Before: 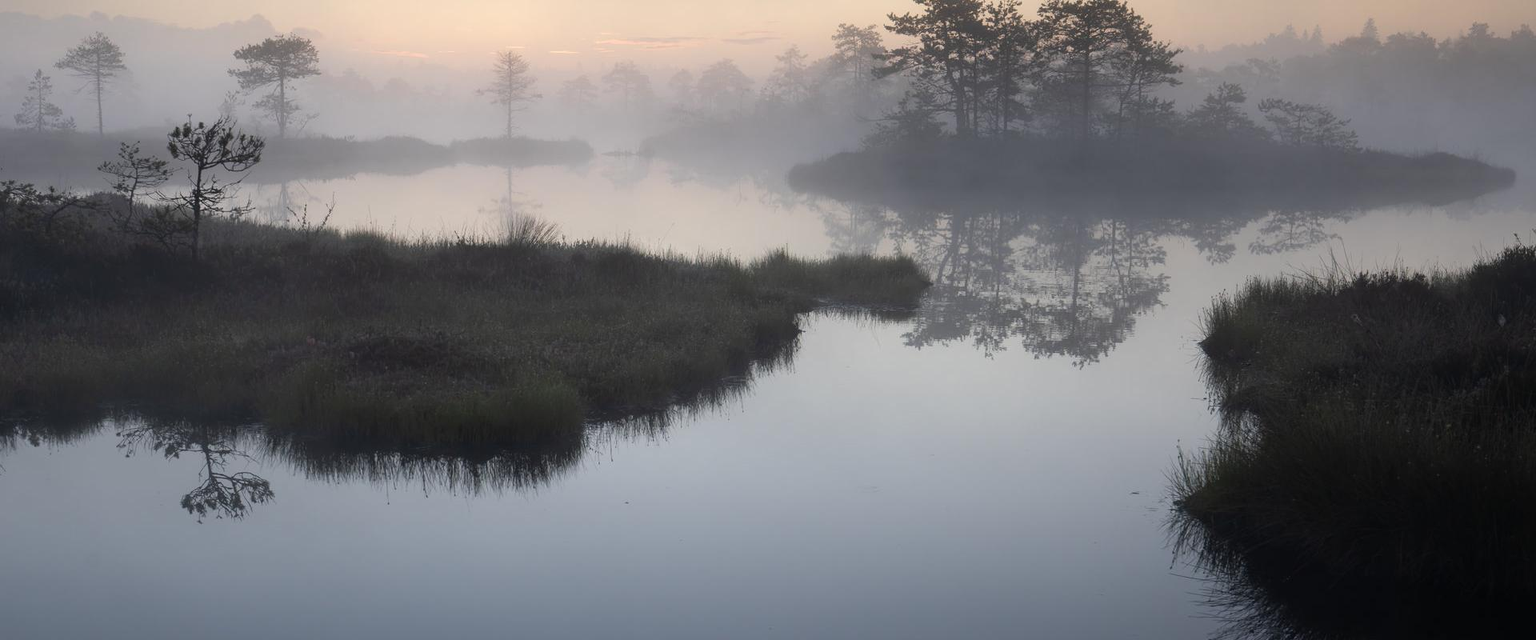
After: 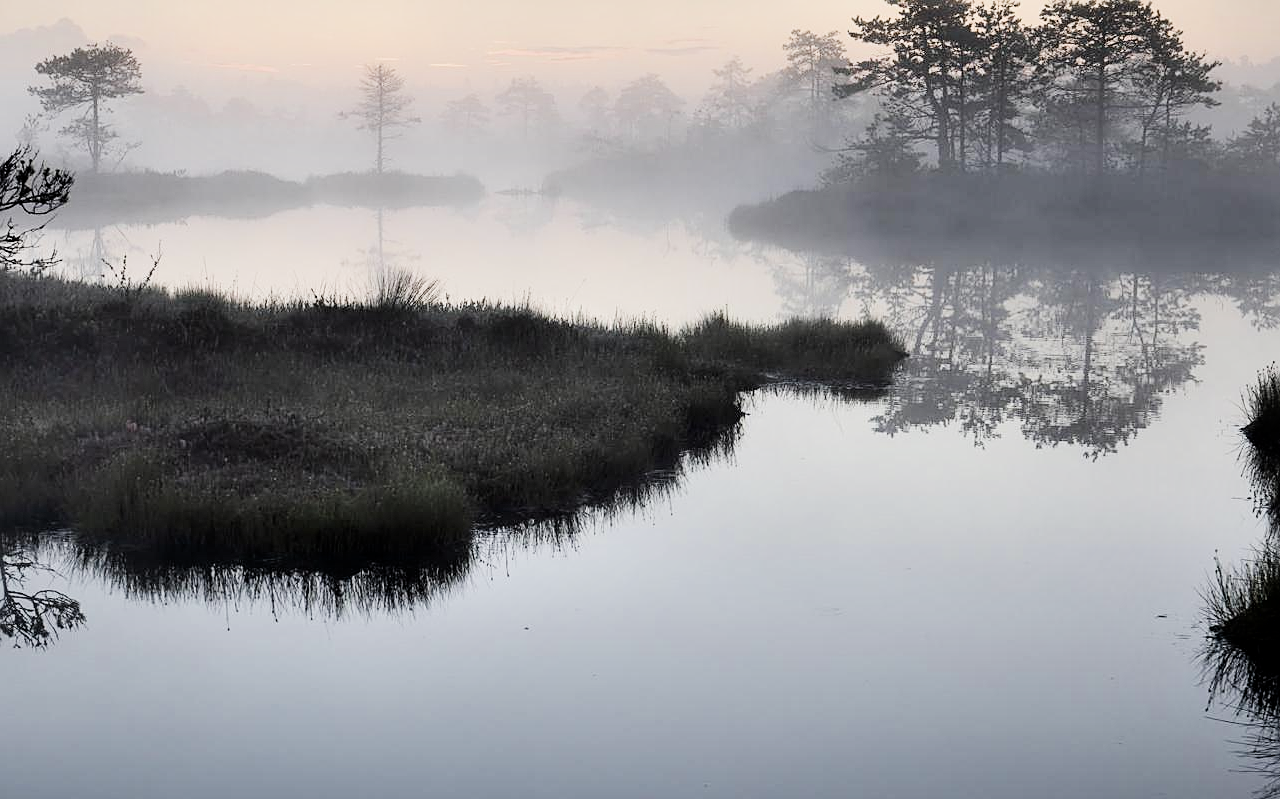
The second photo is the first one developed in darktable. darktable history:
exposure: black level correction 0, exposure 0.692 EV, compensate highlight preservation false
sharpen: on, module defaults
contrast brightness saturation: contrast 0.113, saturation -0.163
contrast equalizer: octaves 7, y [[0.6 ×6], [0.55 ×6], [0 ×6], [0 ×6], [0 ×6]]
filmic rgb: black relative exposure -7.65 EV, white relative exposure 4.56 EV, hardness 3.61
crop and rotate: left 13.417%, right 19.886%
